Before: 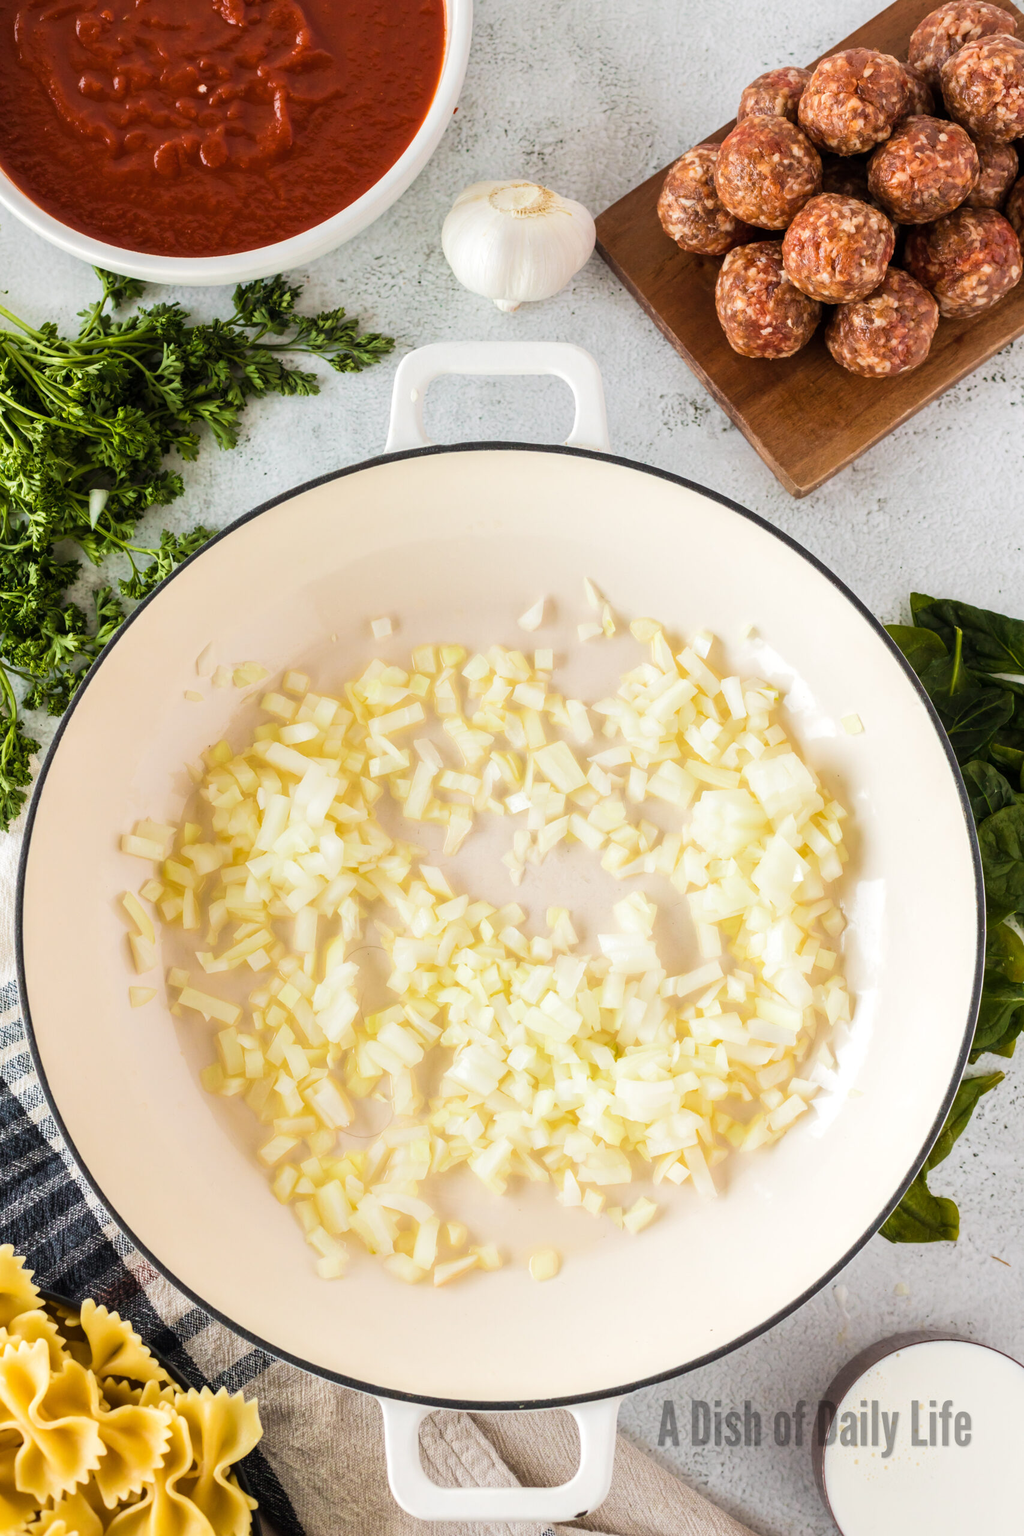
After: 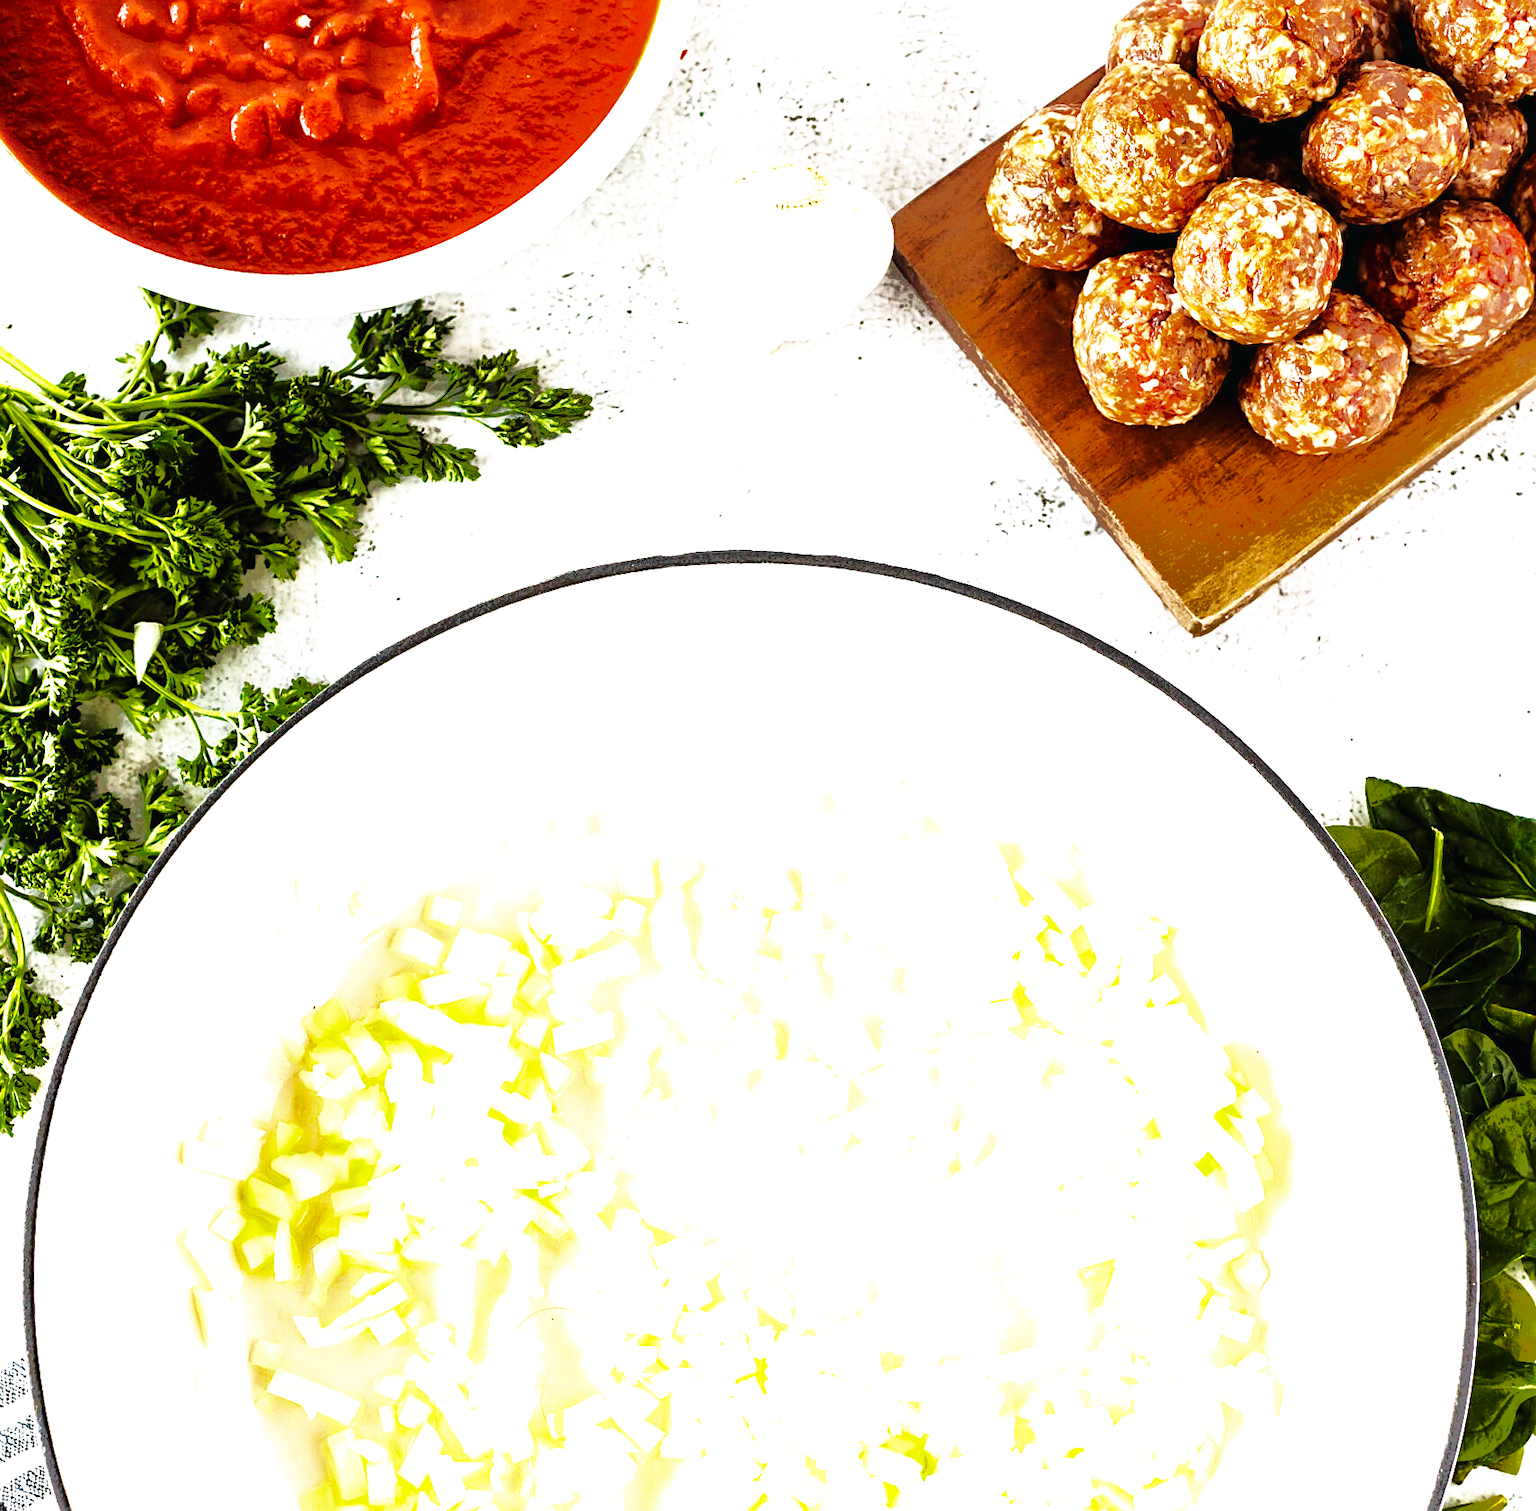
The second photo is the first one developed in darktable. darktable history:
crop and rotate: top 4.848%, bottom 29.503%
tone equalizer: -8 EV -0.75 EV, -7 EV -0.7 EV, -6 EV -0.6 EV, -5 EV -0.4 EV, -3 EV 0.4 EV, -2 EV 0.6 EV, -1 EV 0.7 EV, +0 EV 0.75 EV, edges refinement/feathering 500, mask exposure compensation -1.57 EV, preserve details no
shadows and highlights: shadows -19.91, highlights -73.15
base curve: curves: ch0 [(0, 0.003) (0.001, 0.002) (0.006, 0.004) (0.02, 0.022) (0.048, 0.086) (0.094, 0.234) (0.162, 0.431) (0.258, 0.629) (0.385, 0.8) (0.548, 0.918) (0.751, 0.988) (1, 1)], preserve colors none
exposure: exposure 0.376 EV, compensate highlight preservation false
sharpen: on, module defaults
